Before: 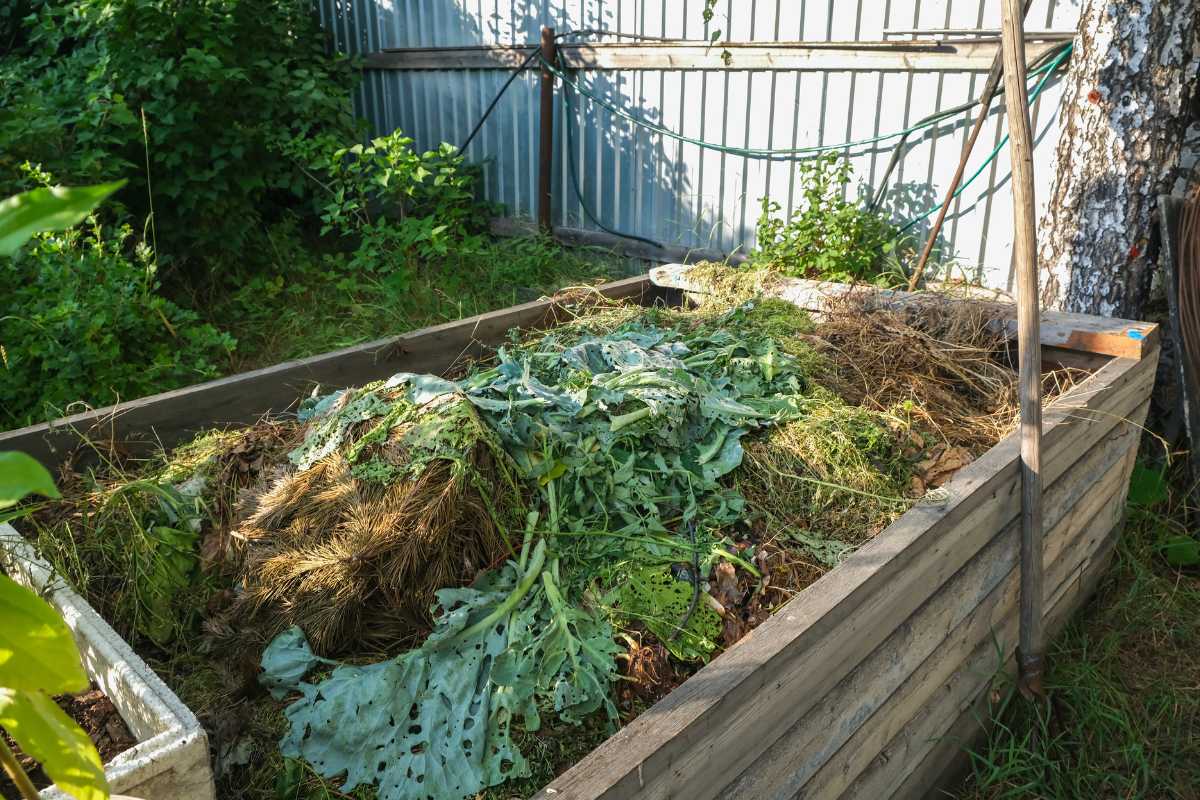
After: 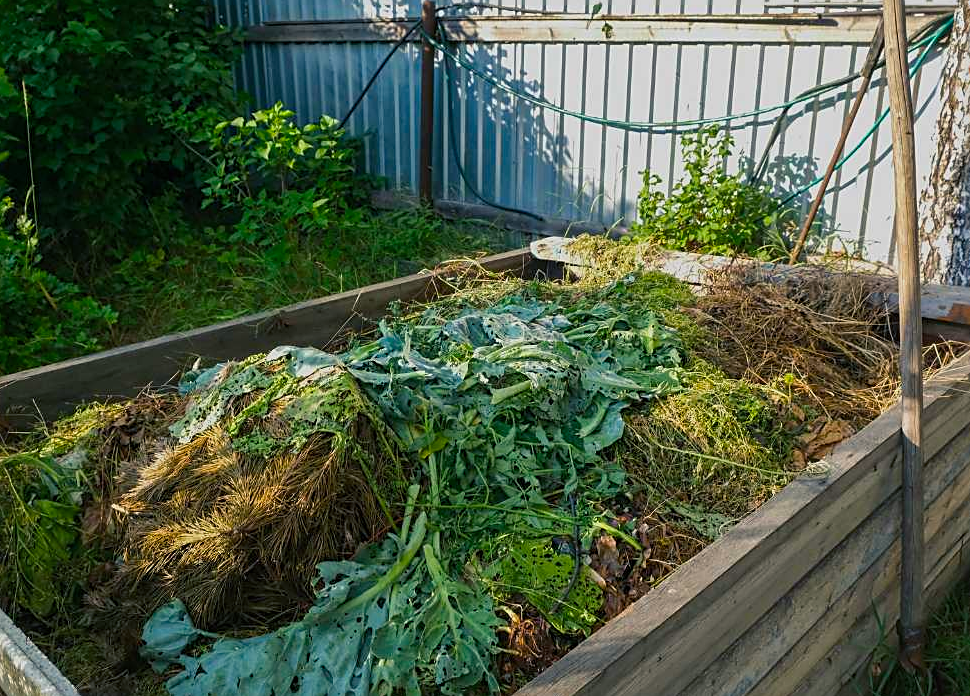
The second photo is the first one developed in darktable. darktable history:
exposure: exposure -0.49 EV, compensate highlight preservation false
color balance rgb: shadows lift › chroma 4.214%, shadows lift › hue 251.85°, perceptual saturation grading › global saturation 25.108%, global vibrance 14.451%
crop: left 9.937%, top 3.495%, right 9.211%, bottom 9.381%
sharpen: on, module defaults
